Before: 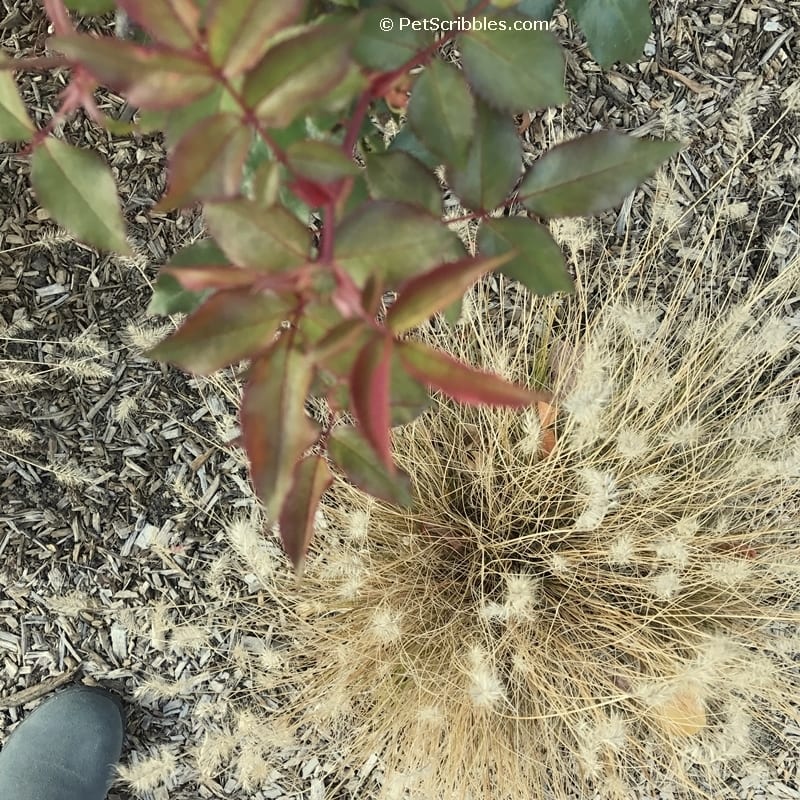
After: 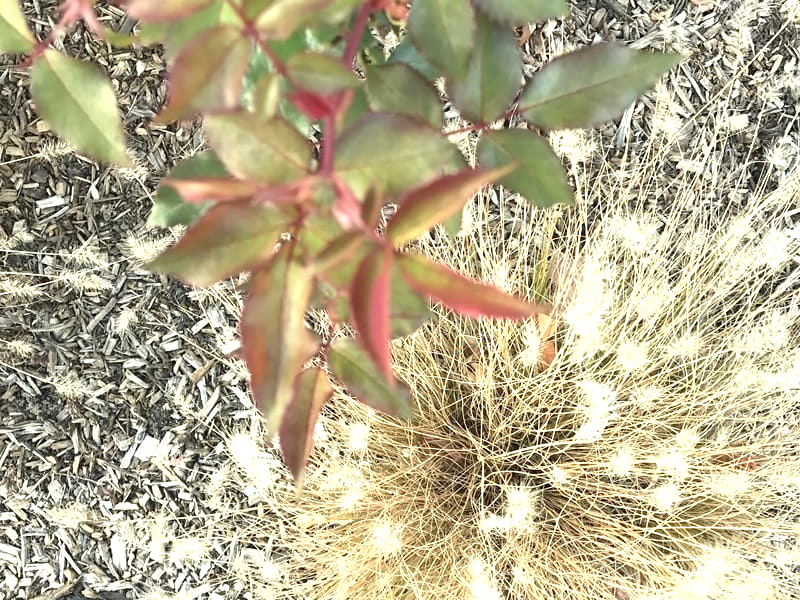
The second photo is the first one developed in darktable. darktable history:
crop: top 11.007%, bottom 13.894%
exposure: black level correction 0, exposure 1 EV, compensate highlight preservation false
